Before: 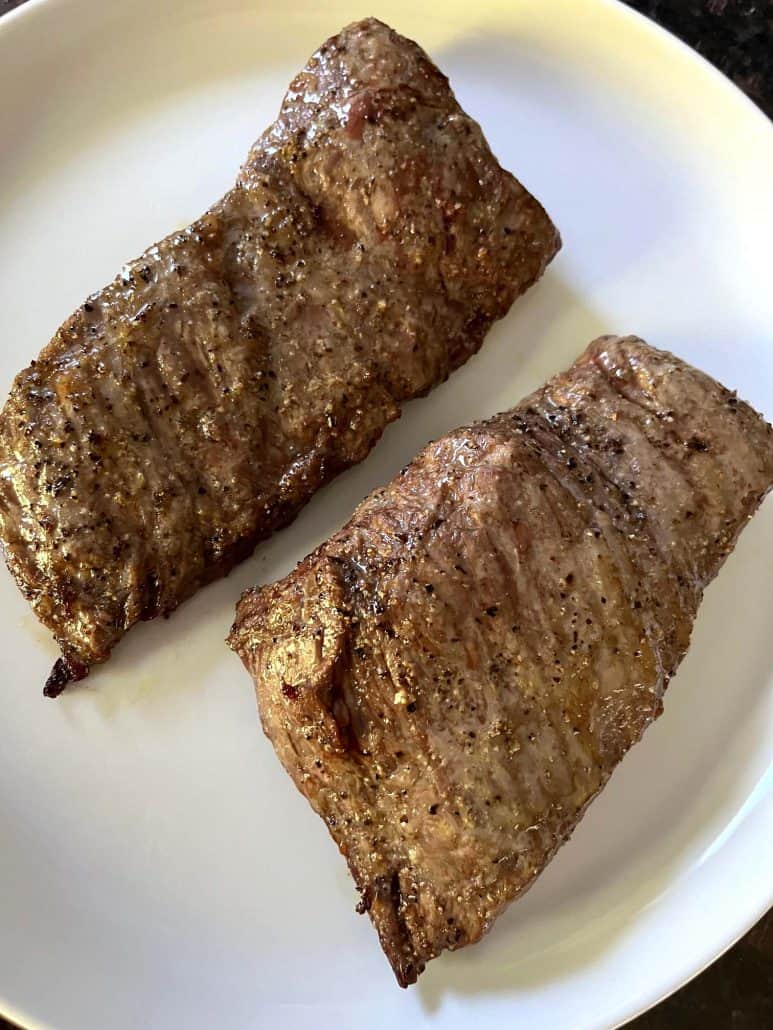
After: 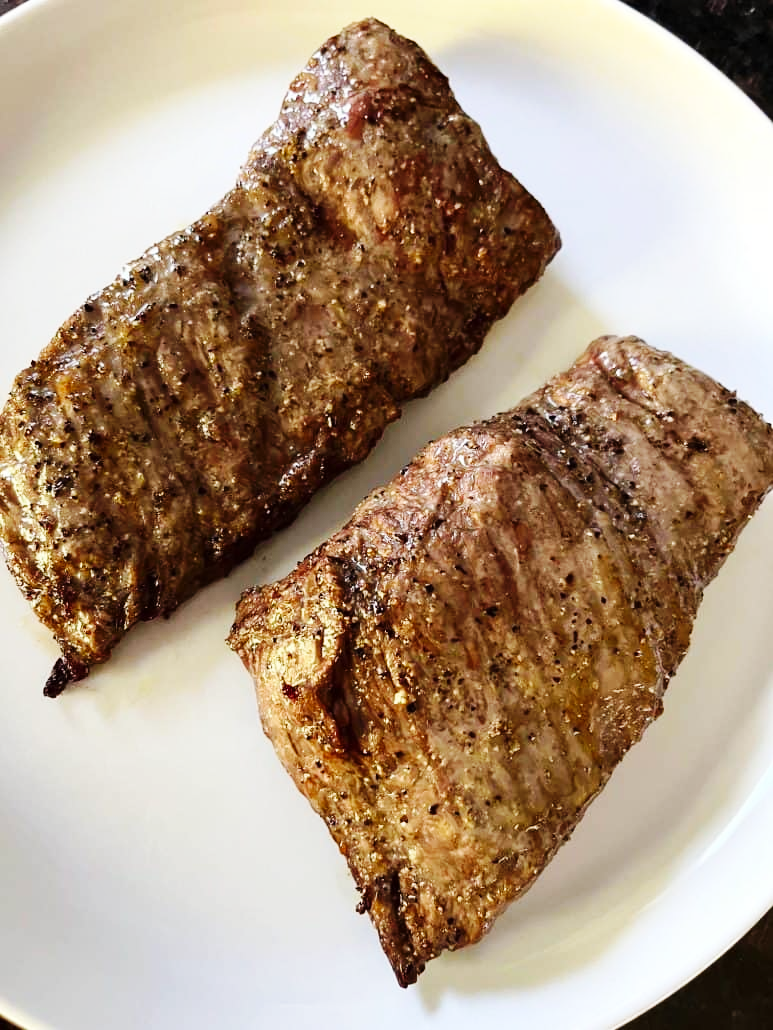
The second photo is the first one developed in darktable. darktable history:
base curve: curves: ch0 [(0, 0) (0.032, 0.025) (0.121, 0.166) (0.206, 0.329) (0.605, 0.79) (1, 1)], preserve colors none
tone equalizer: mask exposure compensation -0.511 EV
